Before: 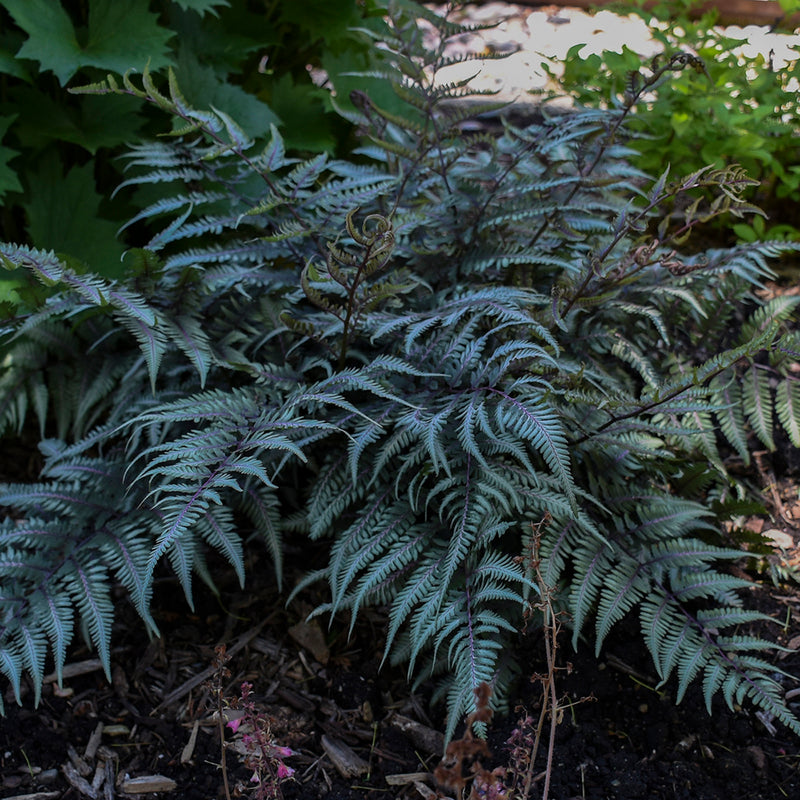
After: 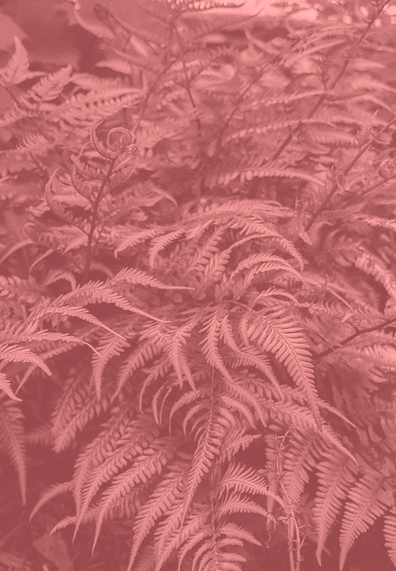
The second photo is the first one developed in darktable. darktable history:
crop: left 32.075%, top 10.976%, right 18.355%, bottom 17.596%
colorize: saturation 51%, source mix 50.67%, lightness 50.67%
